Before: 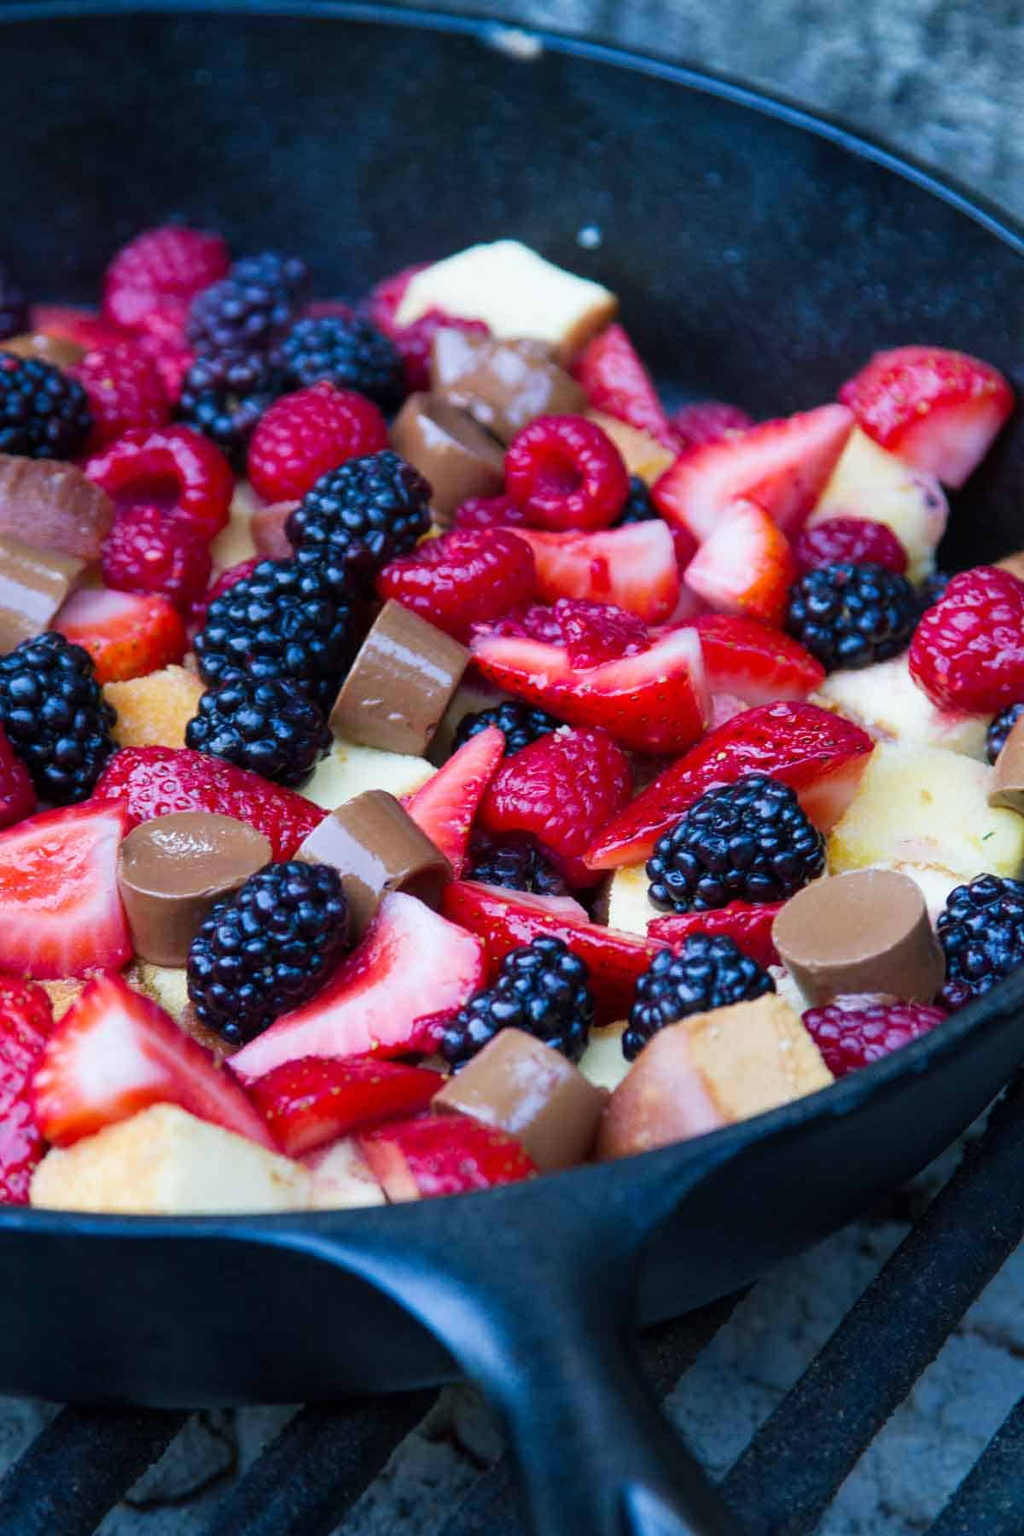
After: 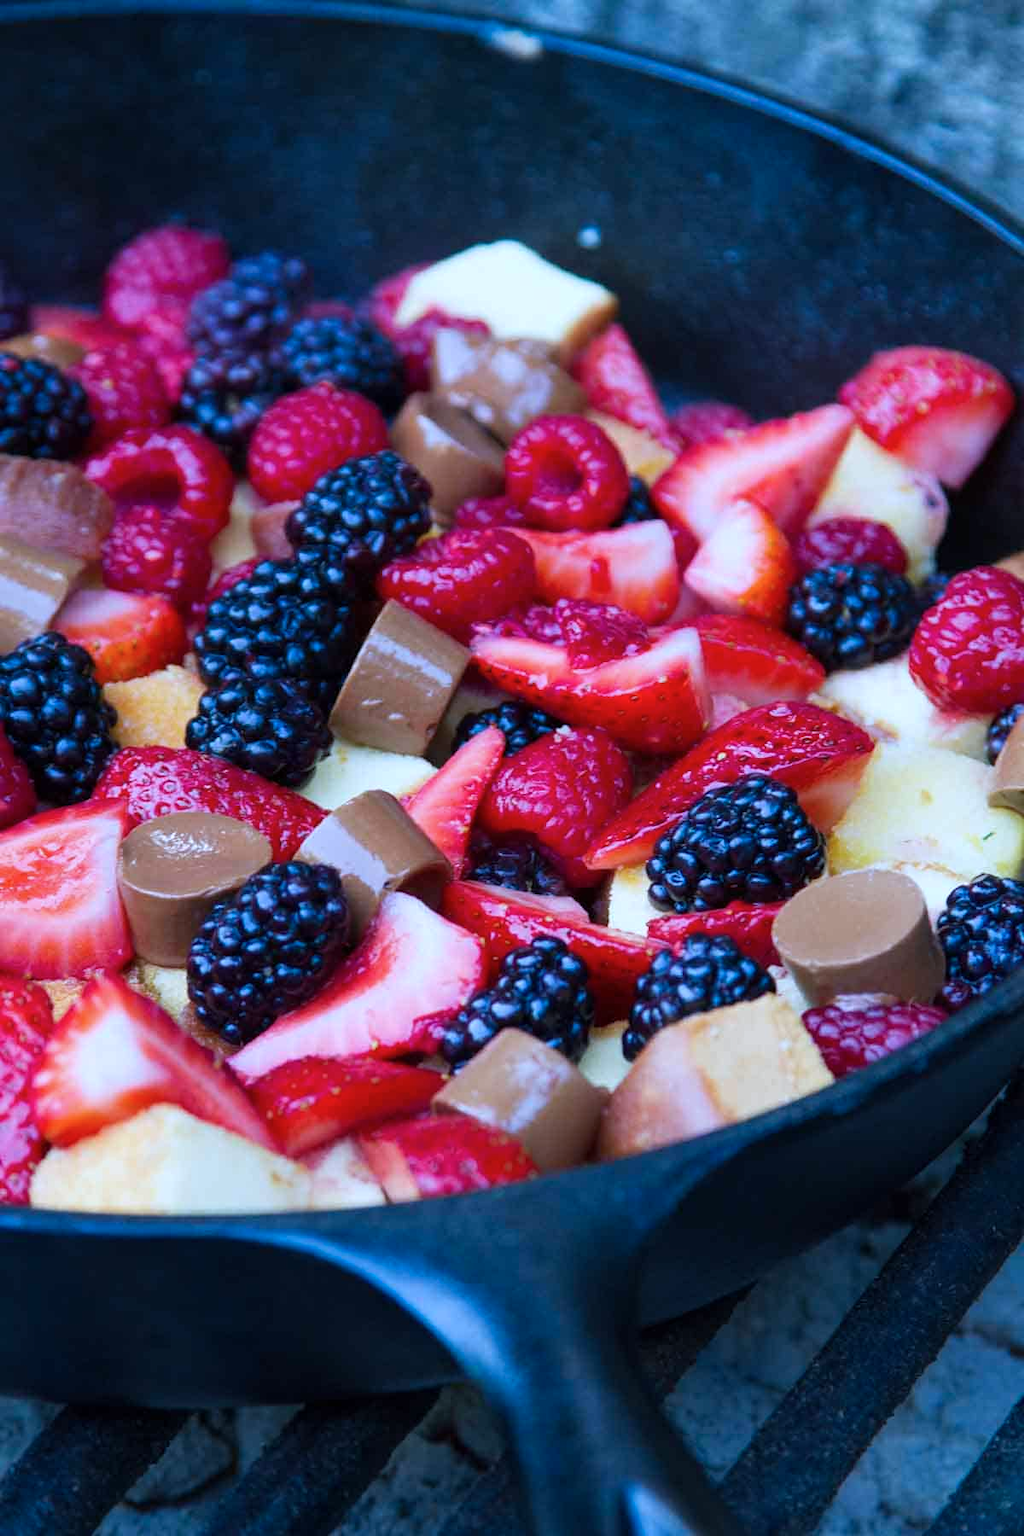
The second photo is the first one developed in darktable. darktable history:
color calibration: x 0.372, y 0.386, temperature 4284.85 K
